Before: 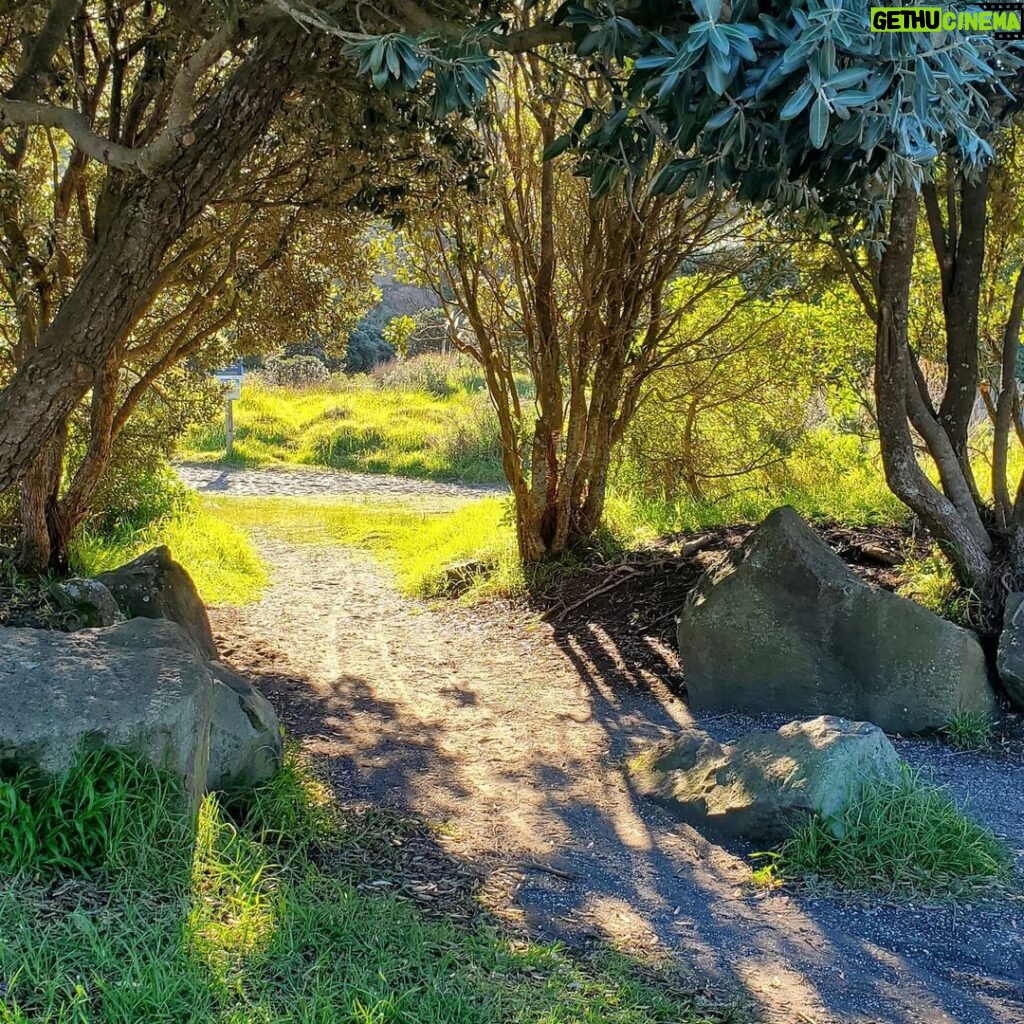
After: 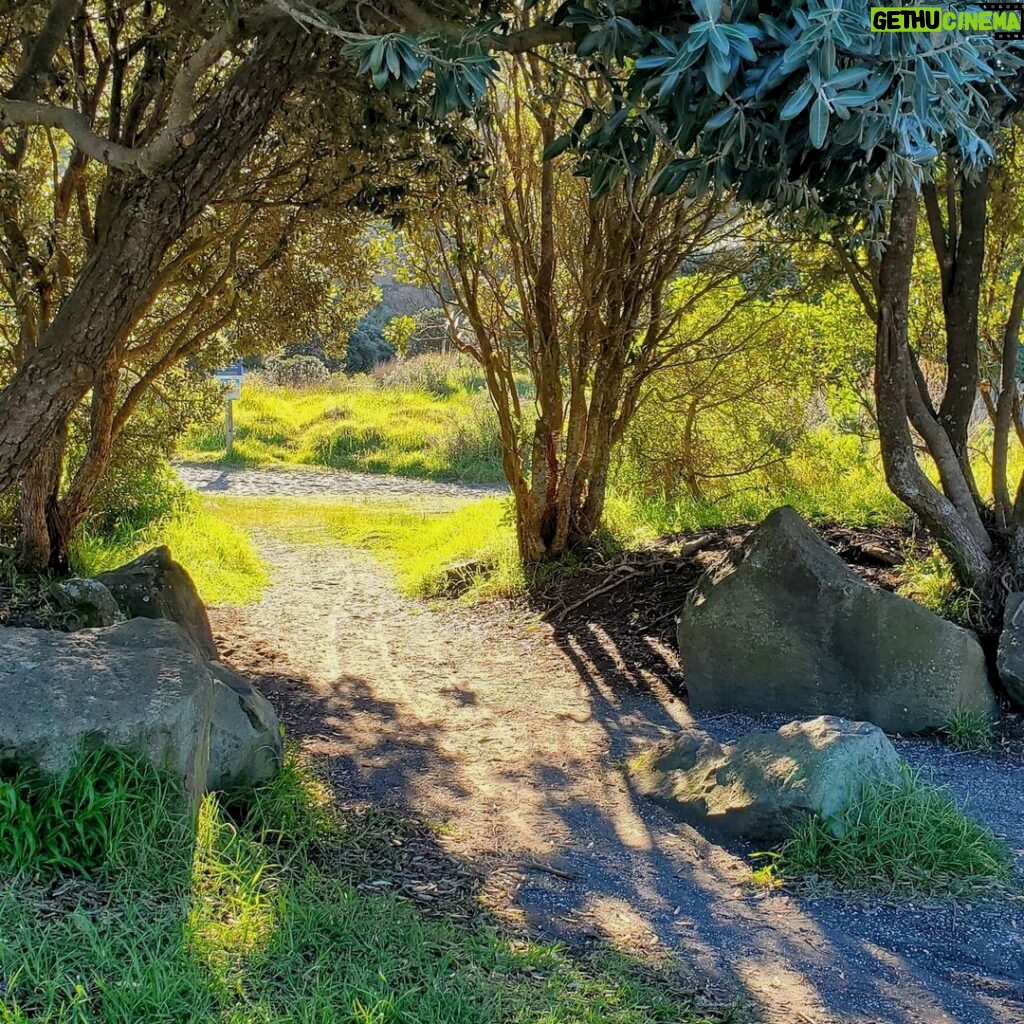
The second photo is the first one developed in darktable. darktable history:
tone equalizer: edges refinement/feathering 500, mask exposure compensation -1.57 EV, preserve details no
exposure: exposure -0.18 EV, compensate highlight preservation false
levels: levels [0.018, 0.493, 1]
